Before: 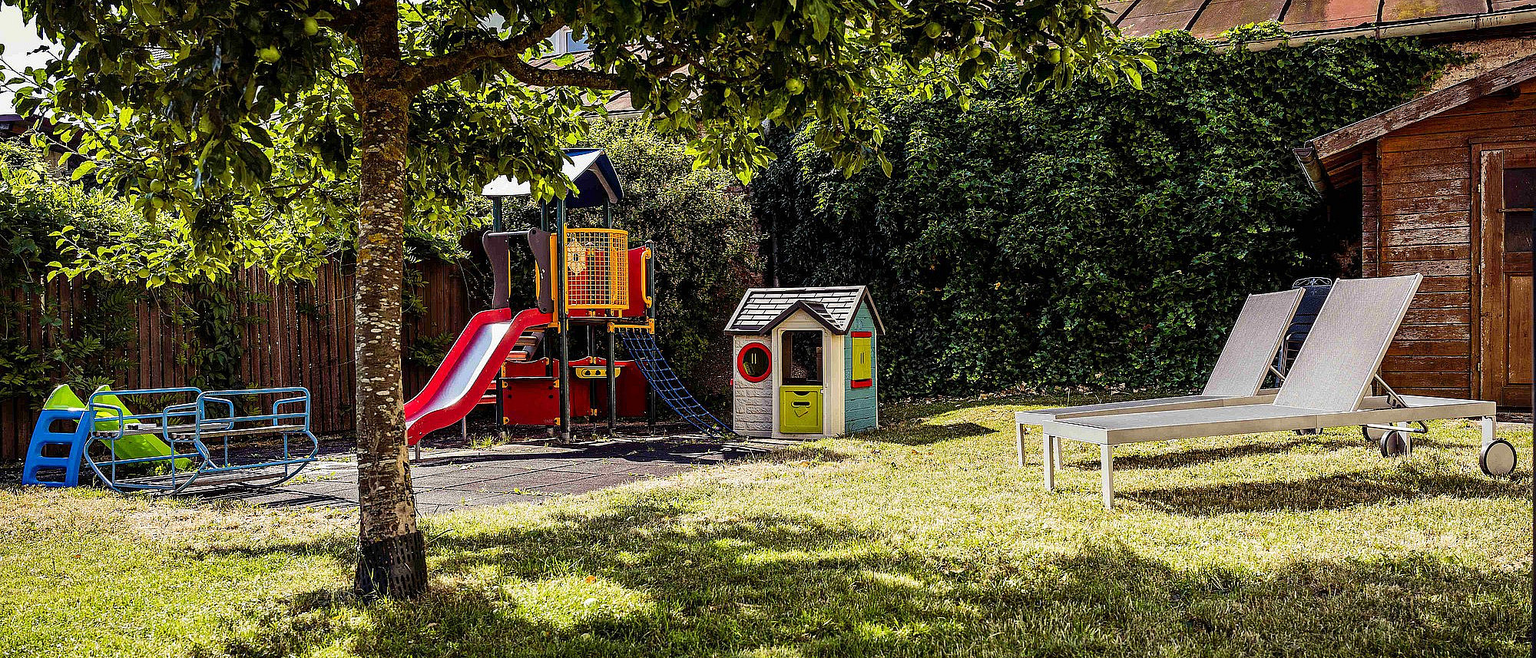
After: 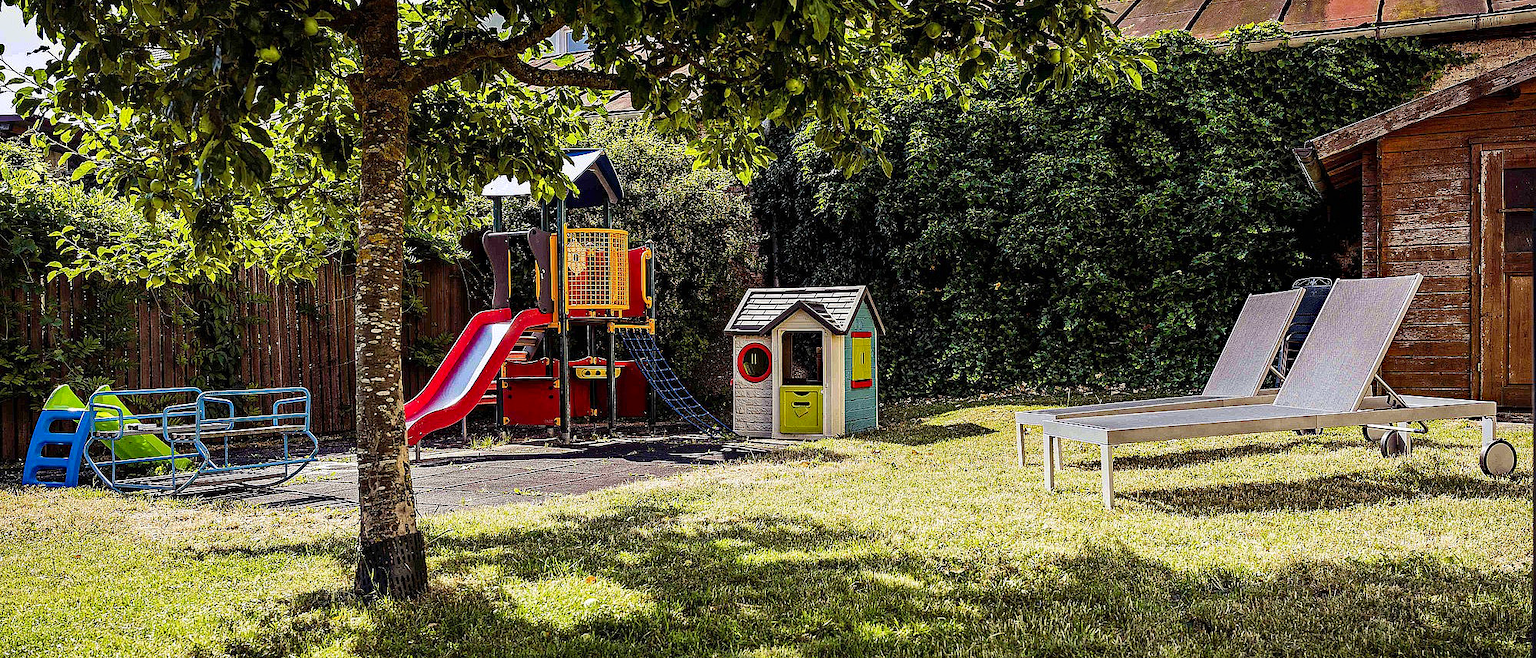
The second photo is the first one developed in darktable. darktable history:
haze removal: strength 0.501, distance 0.429, compatibility mode true, adaptive false
